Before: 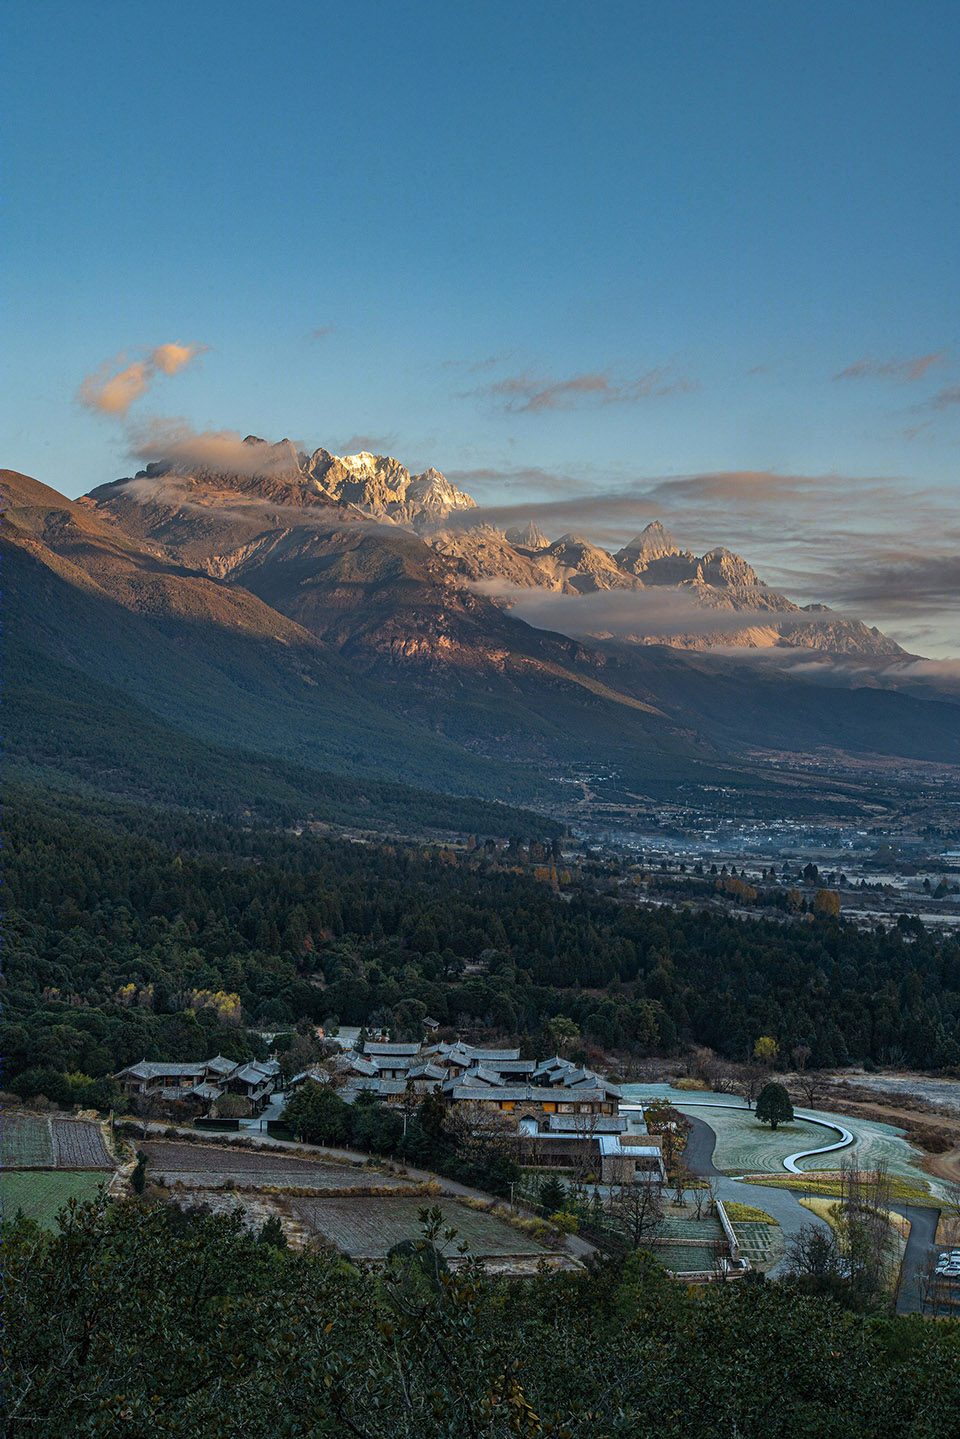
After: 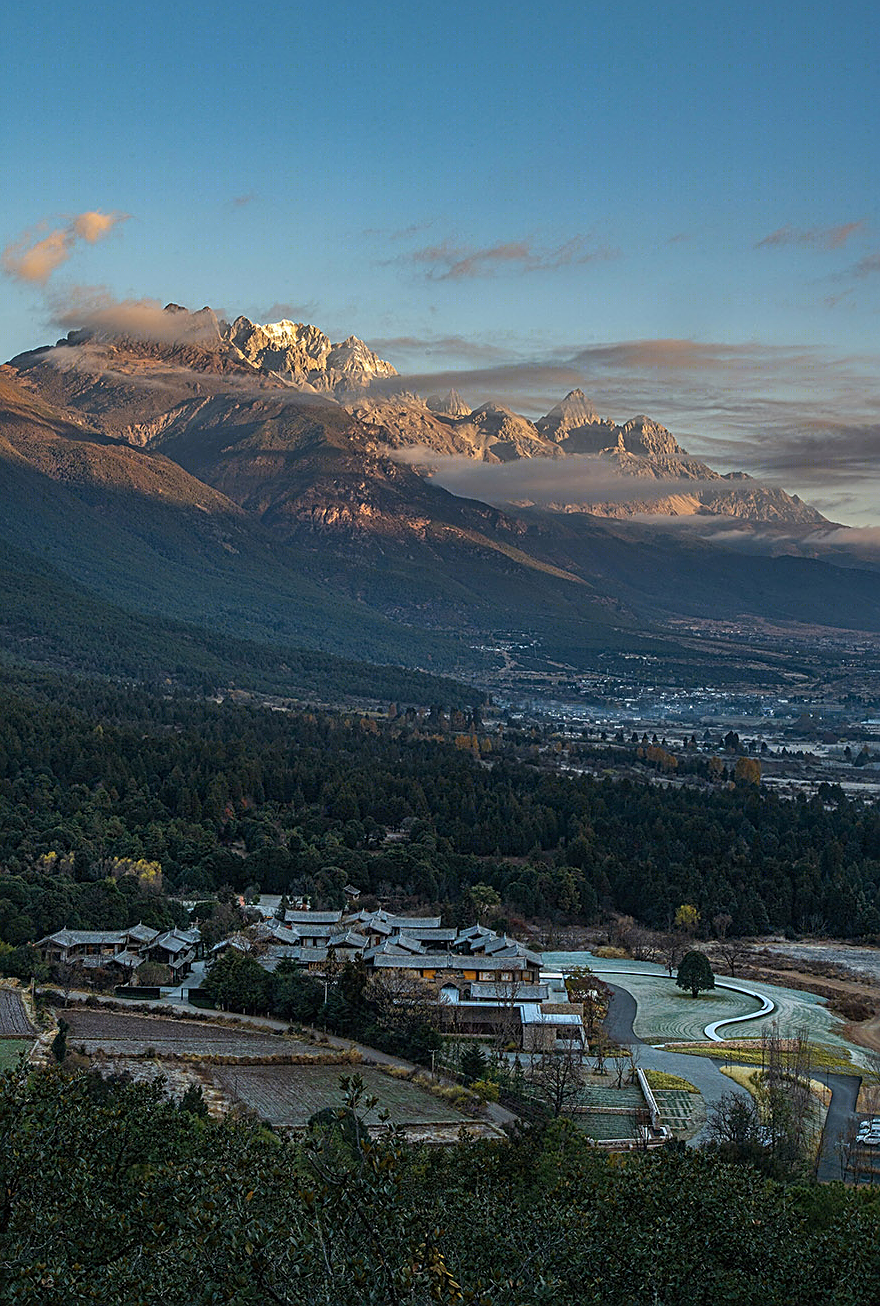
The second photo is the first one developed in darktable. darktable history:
sharpen: on, module defaults
crop and rotate: left 8.262%, top 9.226%
